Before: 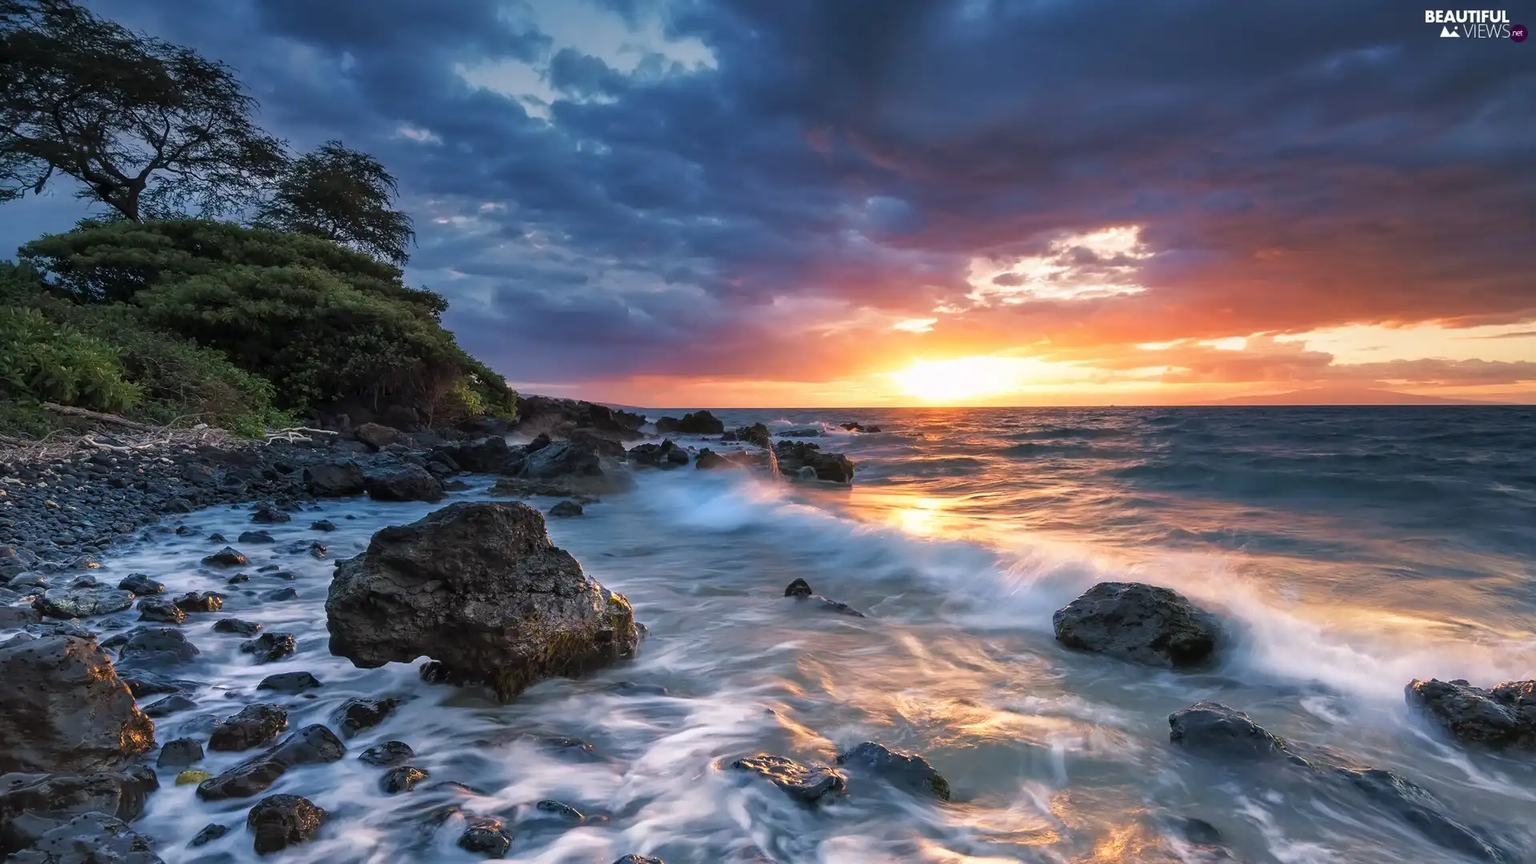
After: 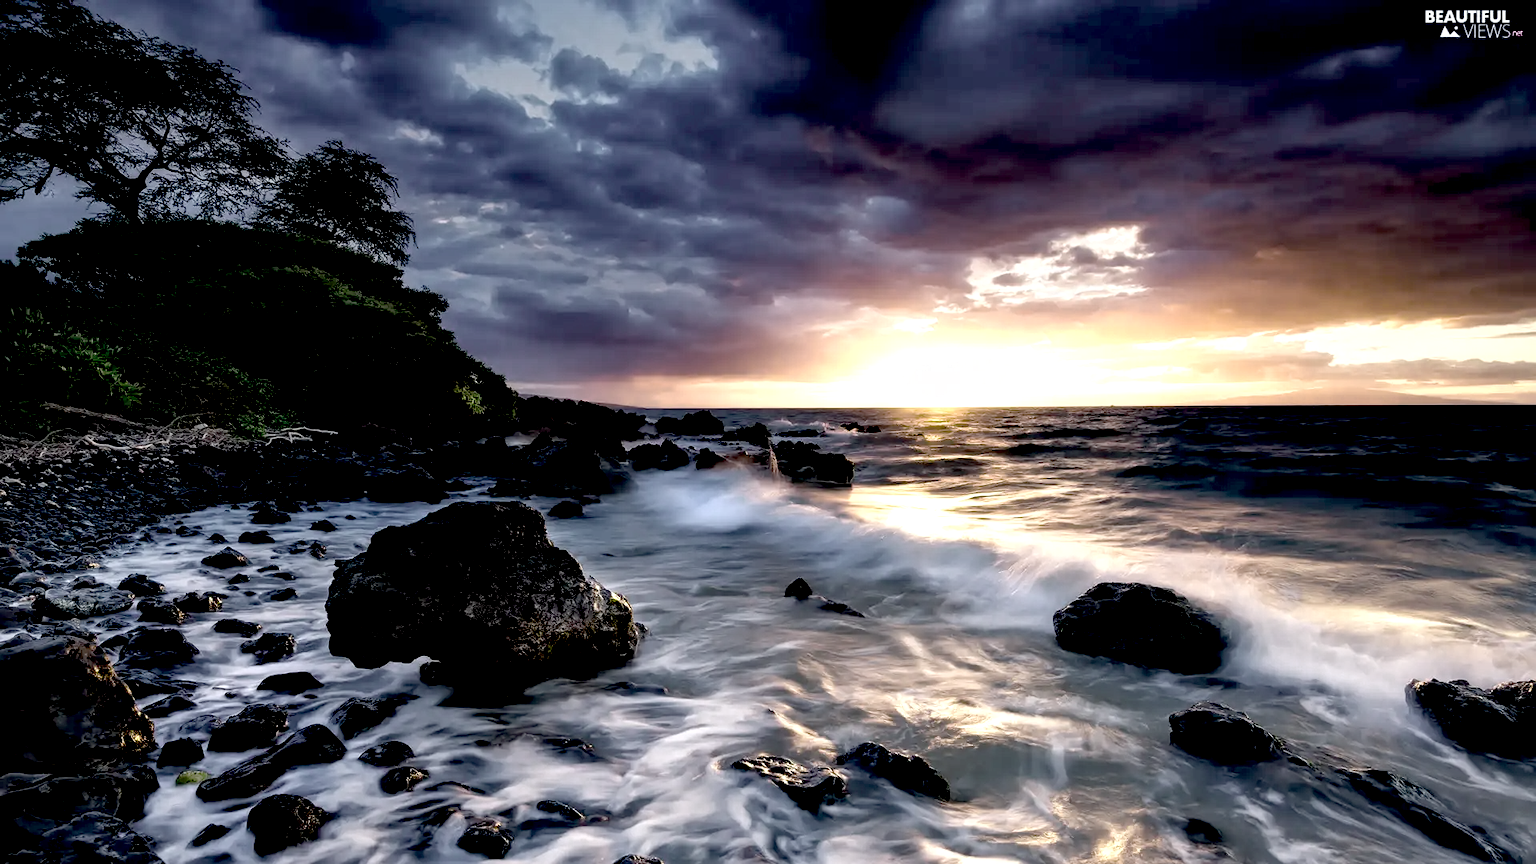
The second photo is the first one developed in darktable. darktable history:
exposure: black level correction 0.057, compensate highlight preservation false
tone equalizer: edges refinement/feathering 500, mask exposure compensation -1.57 EV, preserve details no
color zones: curves: ch0 [(0.25, 0.667) (0.758, 0.368)]; ch1 [(0.215, 0.245) (0.761, 0.373)]; ch2 [(0.247, 0.554) (0.761, 0.436)]
